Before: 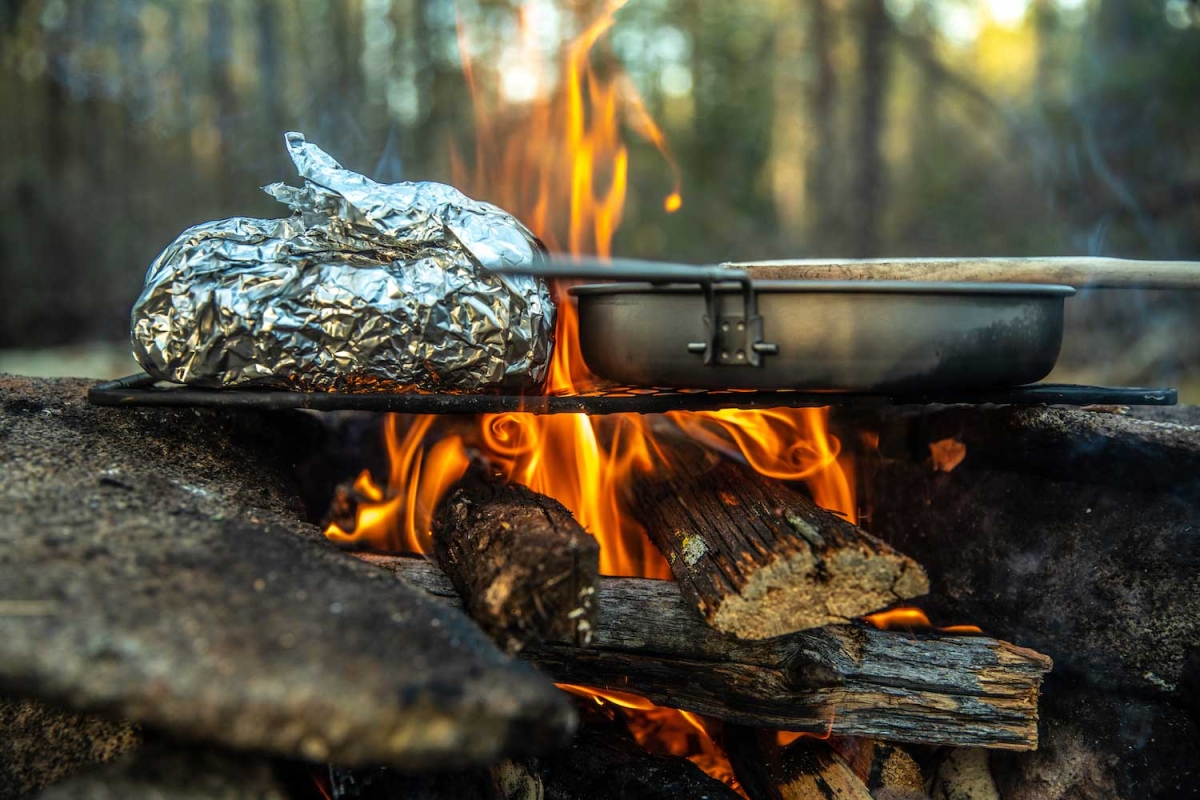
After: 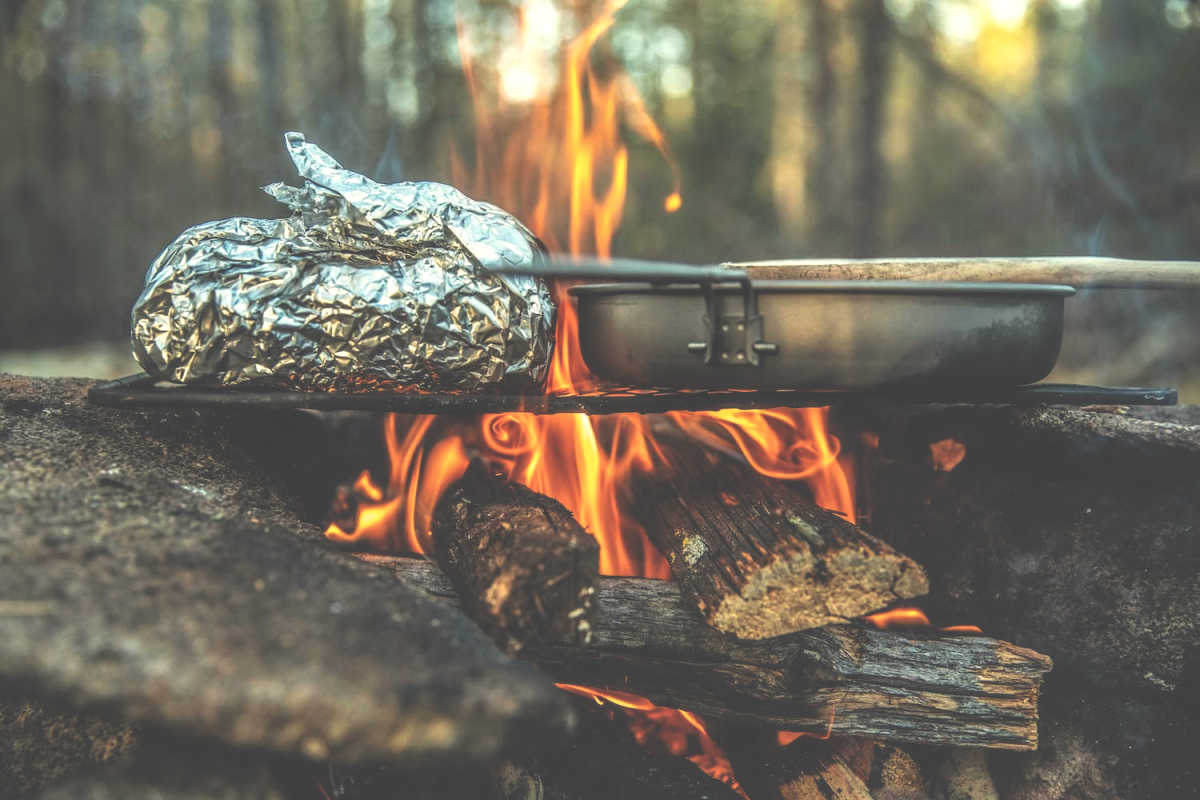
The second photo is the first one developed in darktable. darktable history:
exposure: black level correction -0.062, exposure -0.05 EV, compensate highlight preservation false
local contrast: detail 130%
white balance: red 1.045, blue 0.932
